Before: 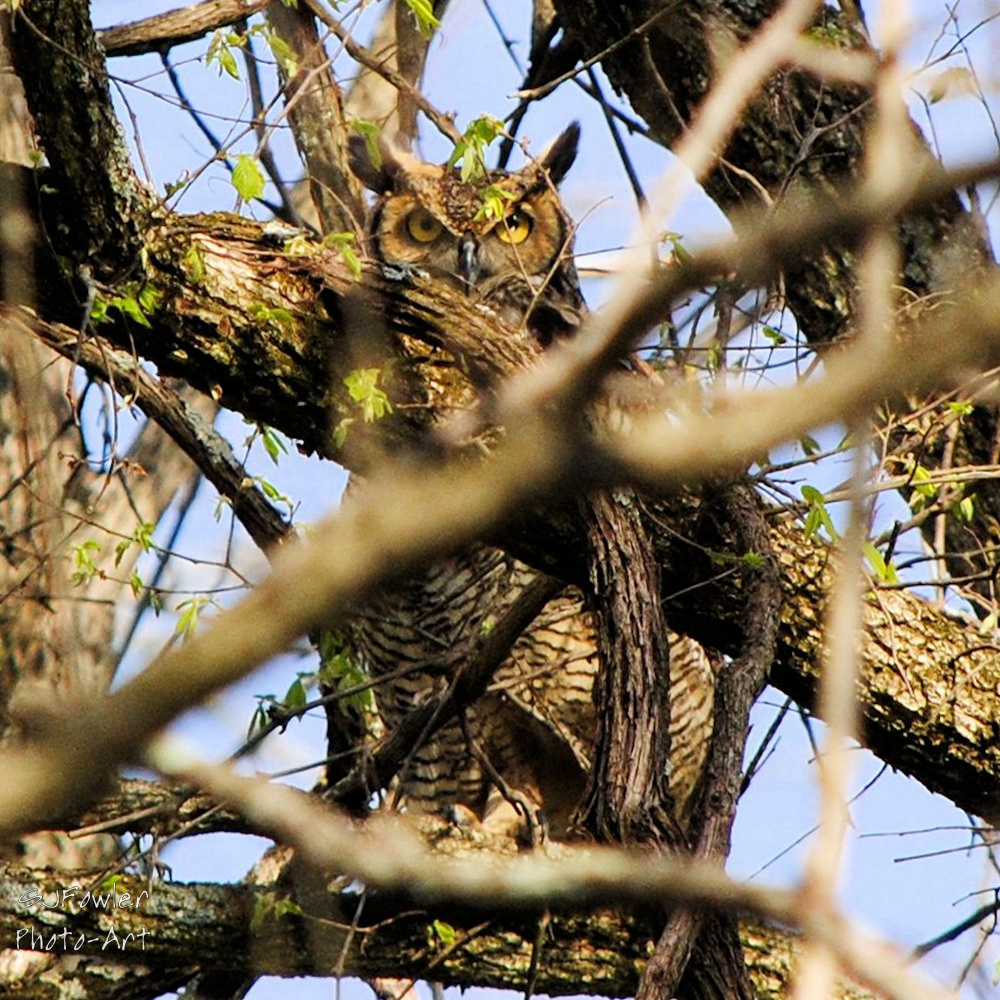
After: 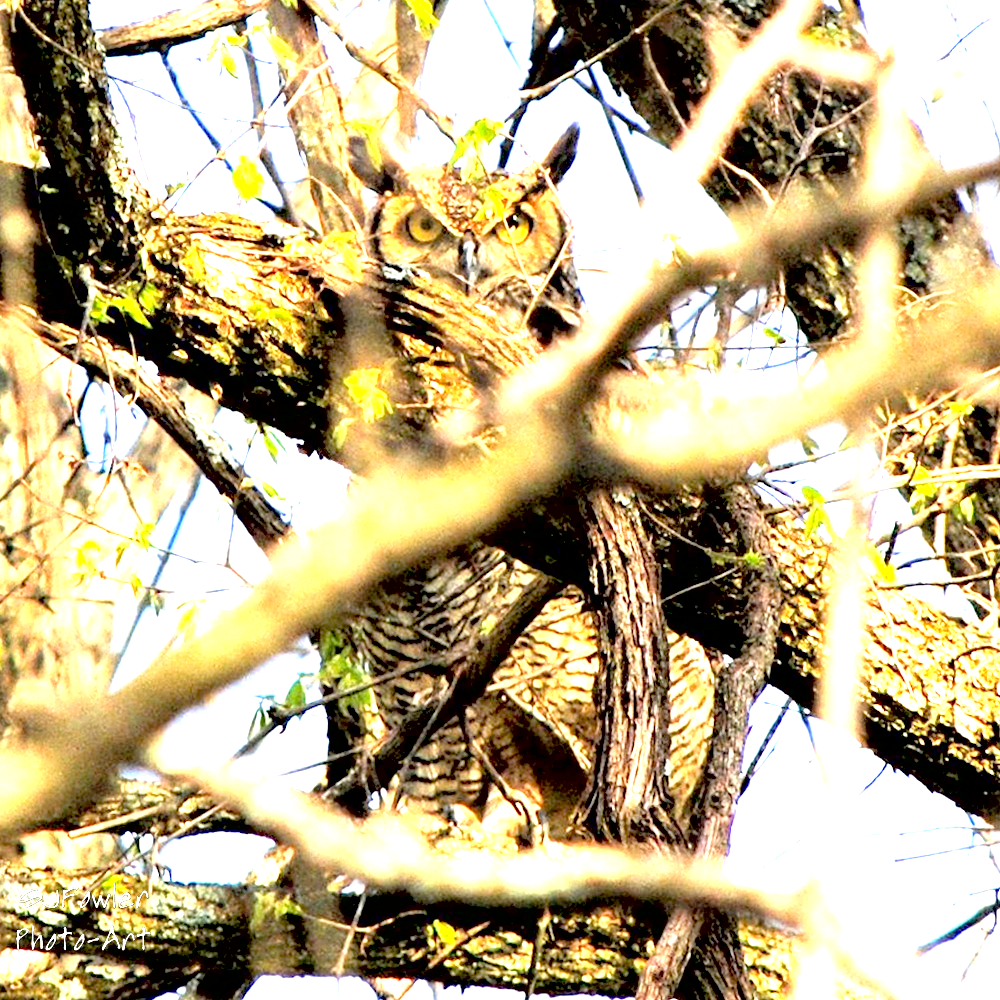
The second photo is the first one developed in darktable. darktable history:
exposure: black level correction 0.005, exposure 2.084 EV, compensate highlight preservation false
contrast brightness saturation: brightness 0.15
